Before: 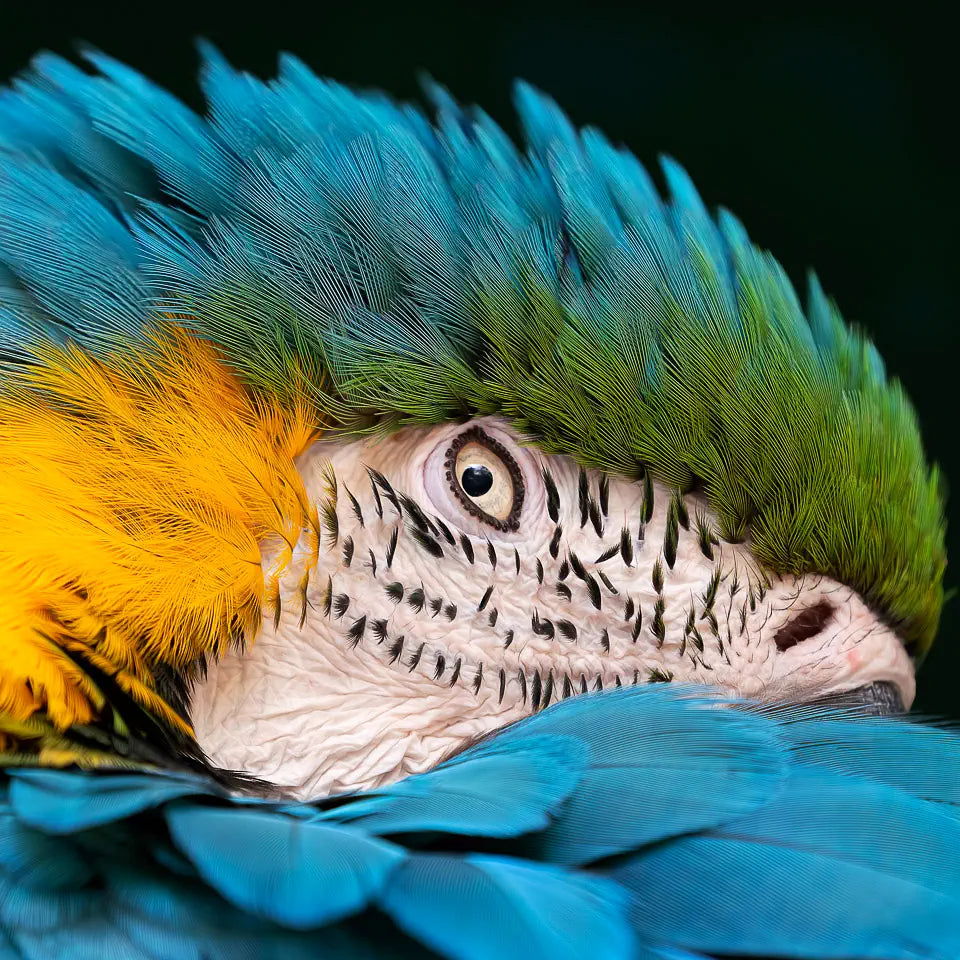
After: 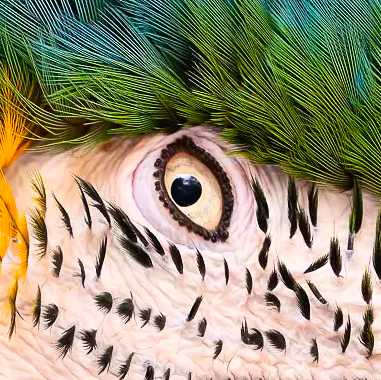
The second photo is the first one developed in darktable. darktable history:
crop: left 30.377%, top 30.274%, right 29.859%, bottom 30.106%
contrast brightness saturation: contrast 0.232, brightness 0.106, saturation 0.293
